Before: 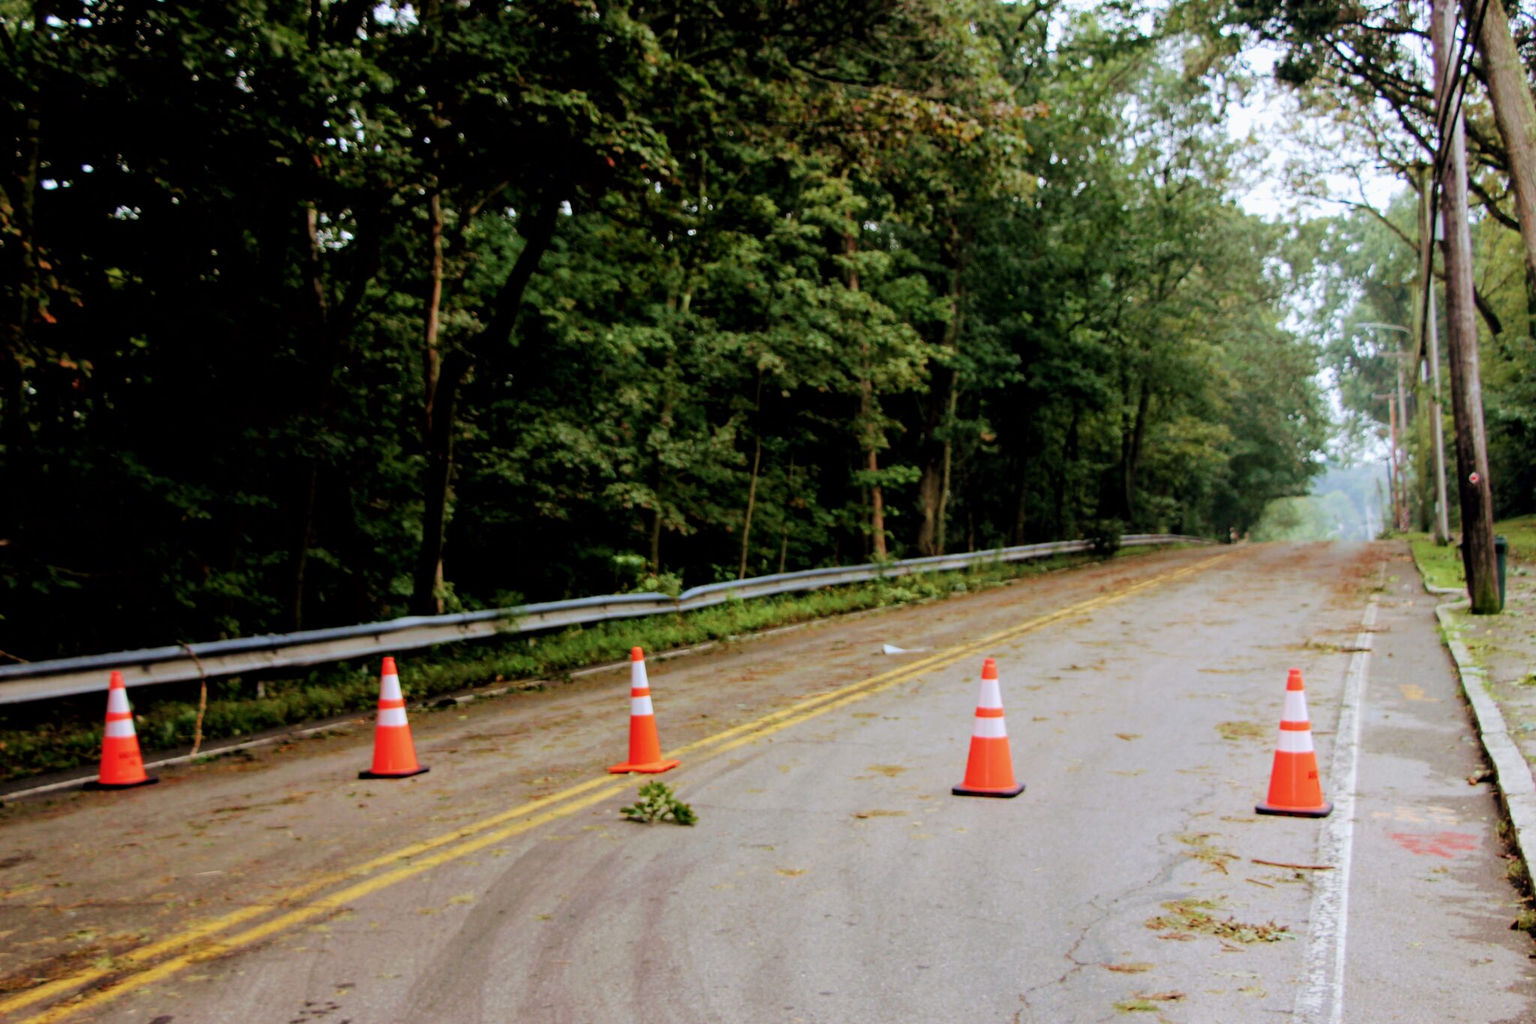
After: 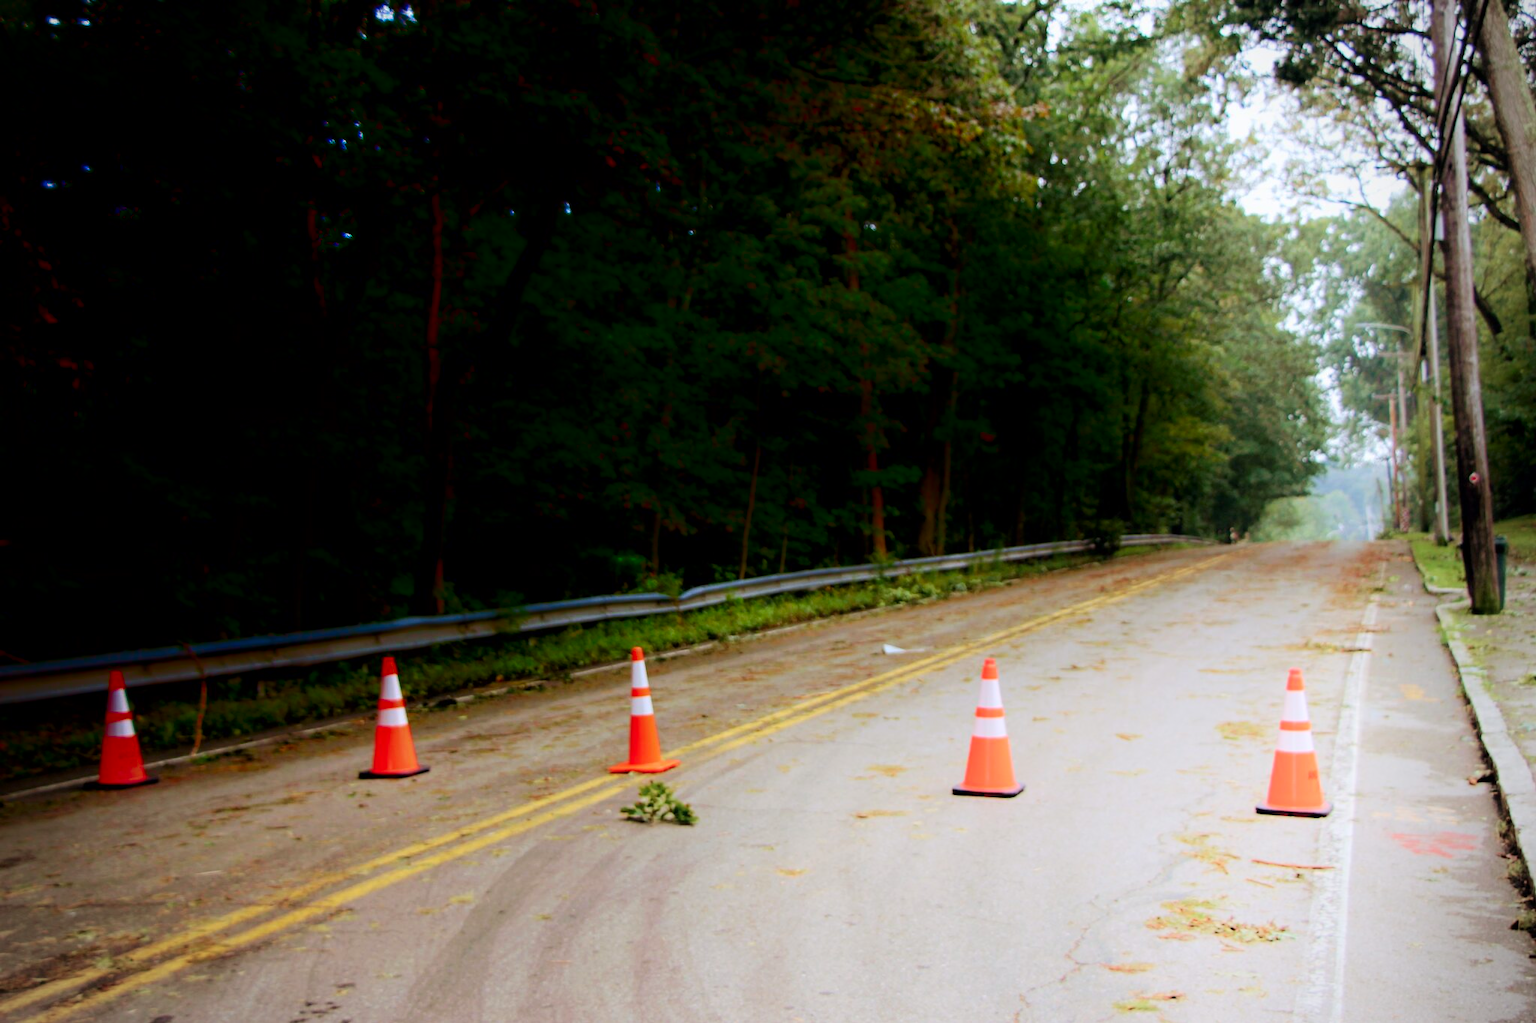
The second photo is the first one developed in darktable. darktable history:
shadows and highlights: shadows -90, highlights 90, soften with gaussian
contrast brightness saturation: saturation 0.1
vignetting: fall-off radius 60.92%
